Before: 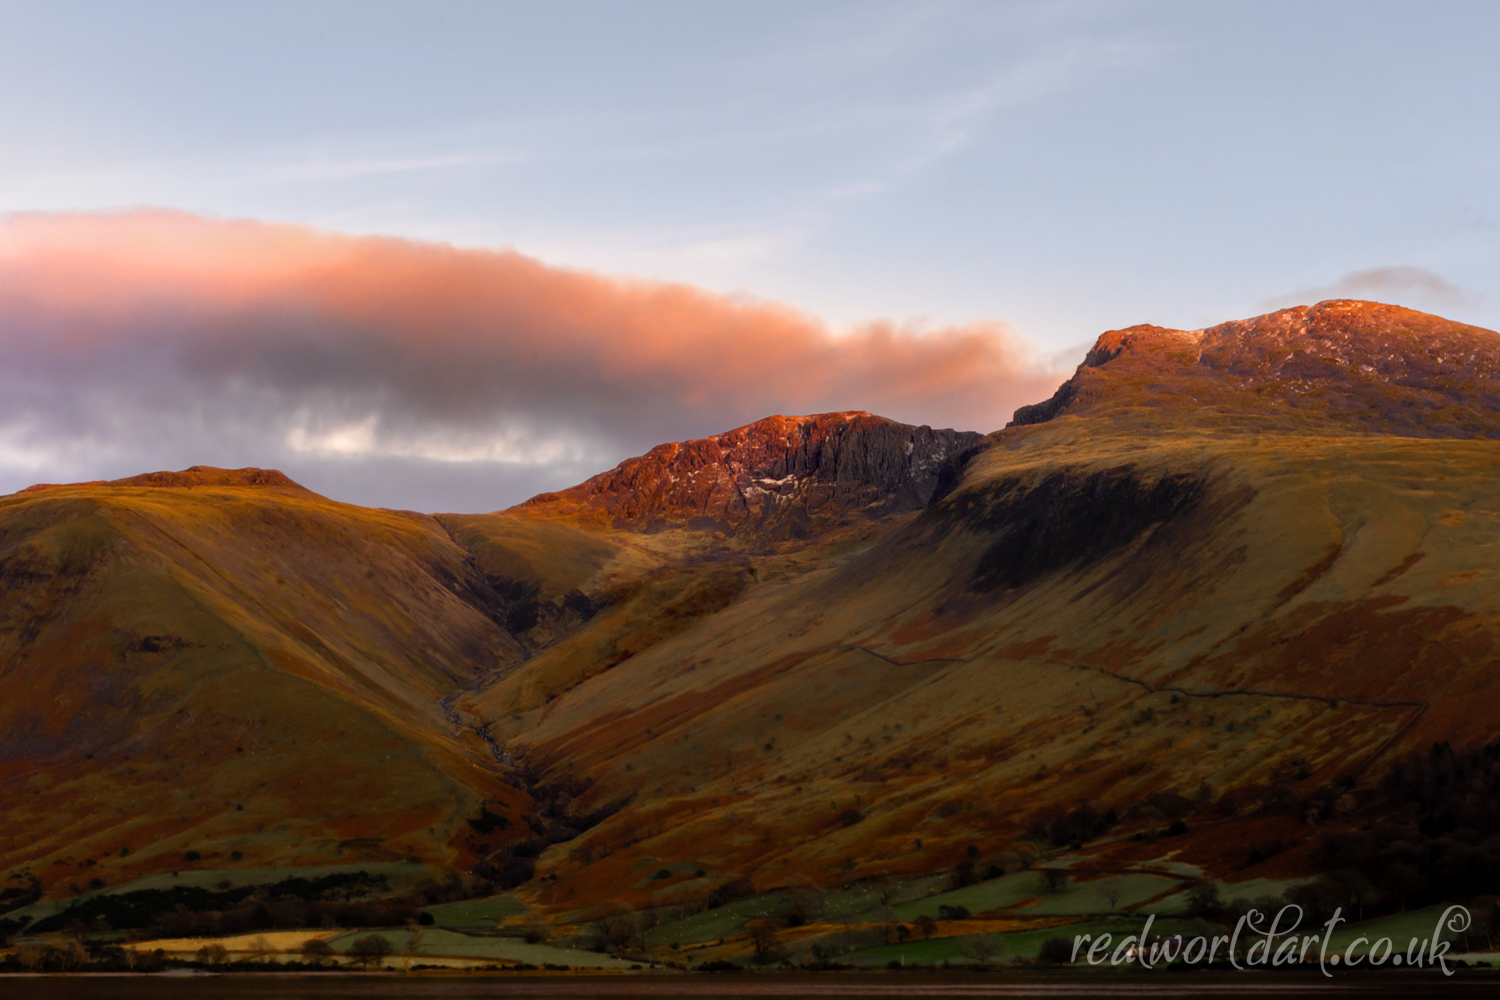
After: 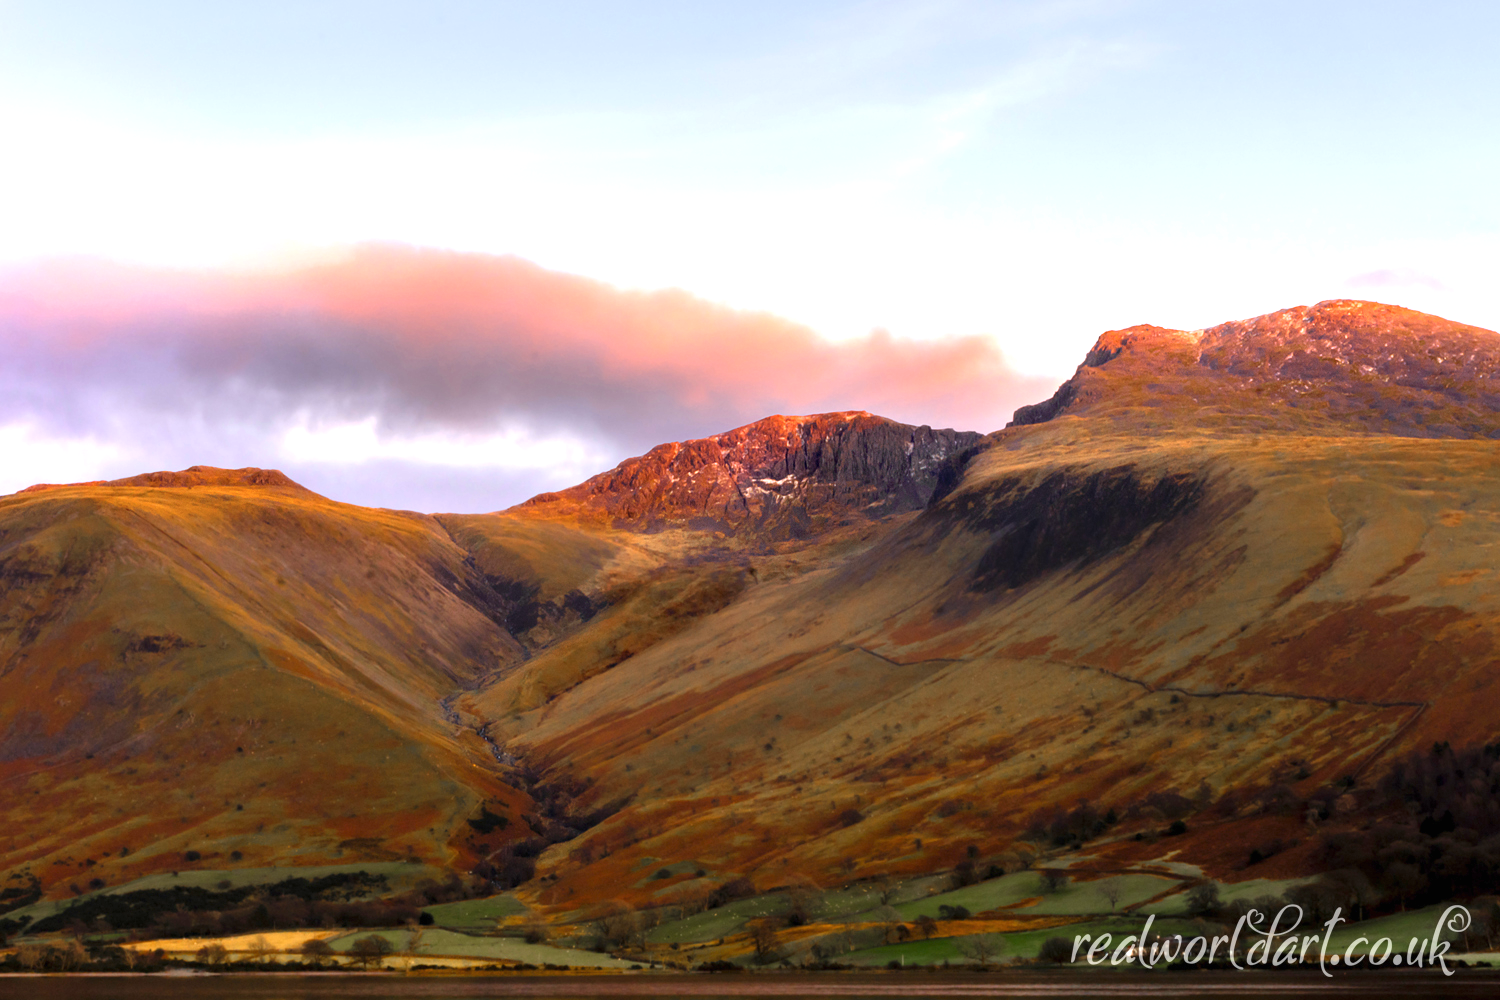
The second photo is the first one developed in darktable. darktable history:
exposure: black level correction 0, exposure 1.55 EV, compensate exposure bias true, compensate highlight preservation false
graduated density: hue 238.83°, saturation 50%
